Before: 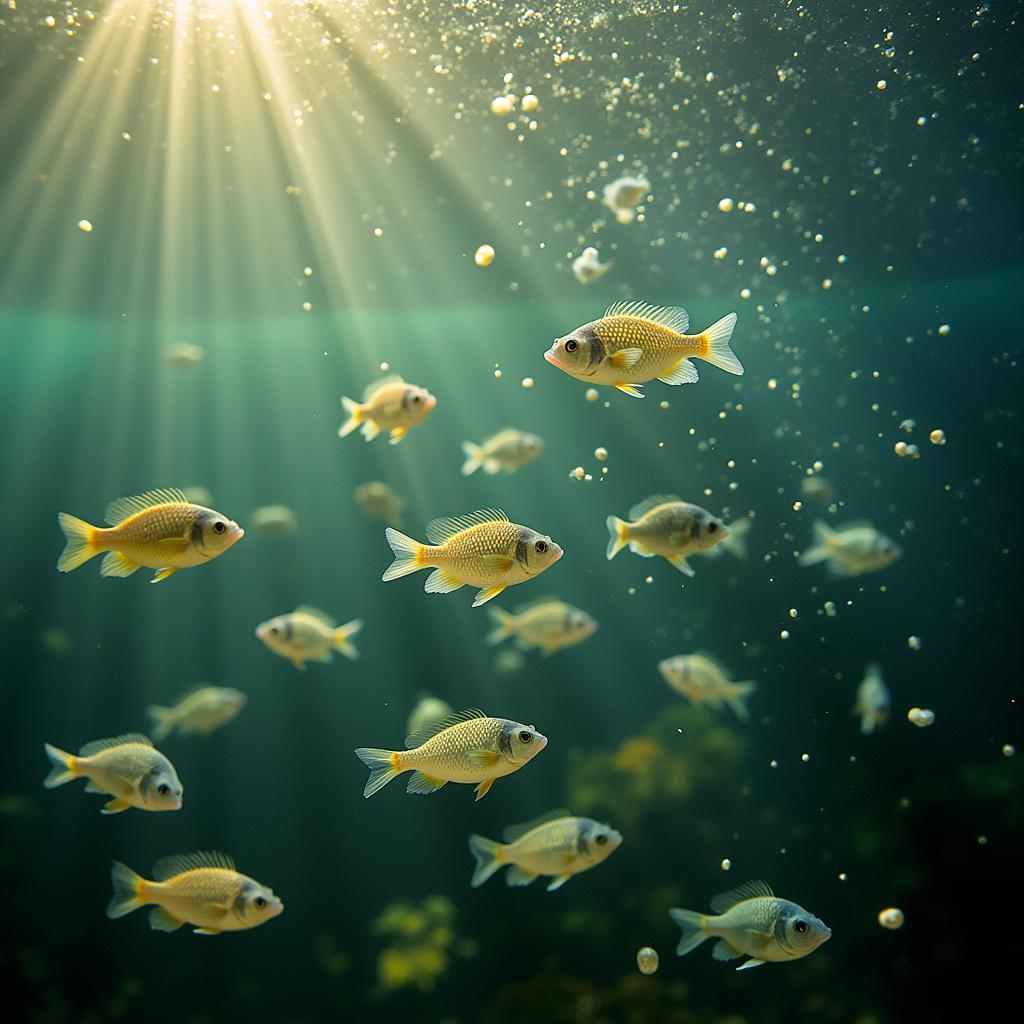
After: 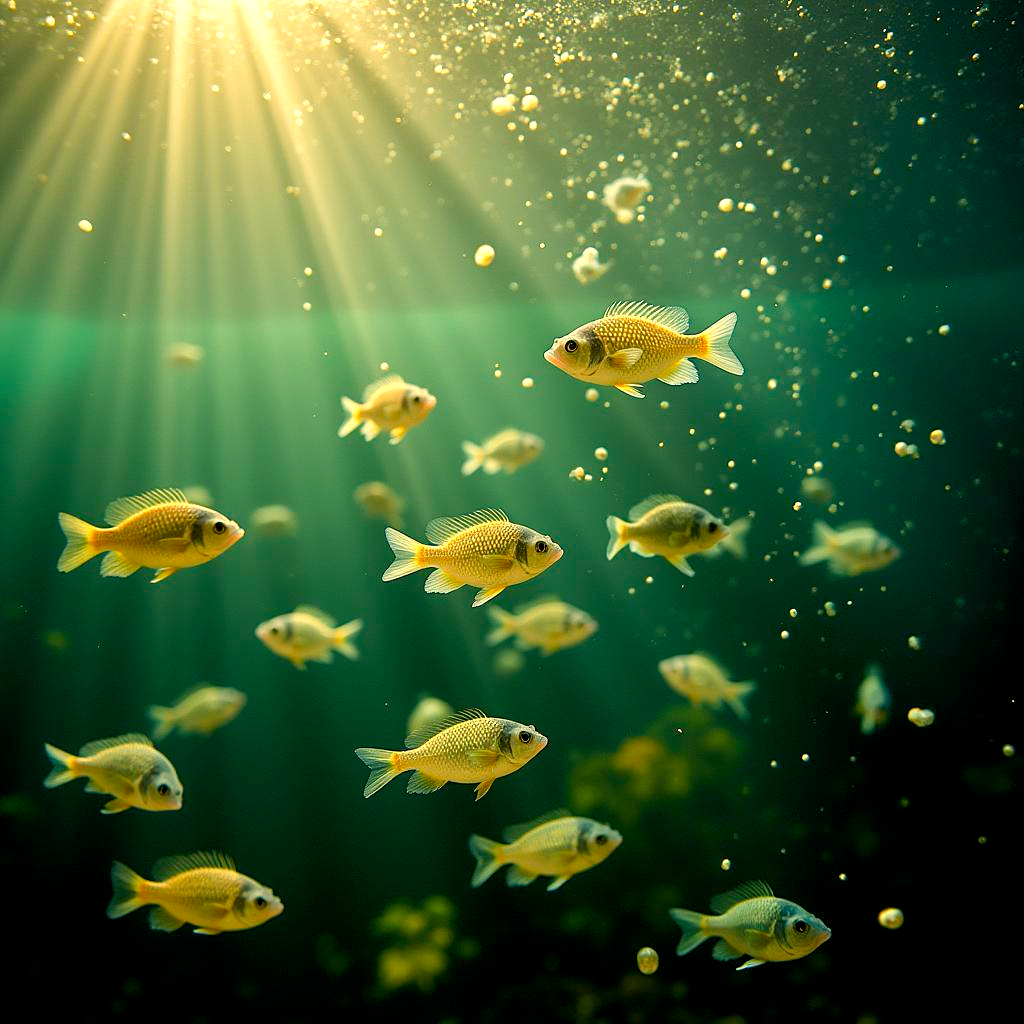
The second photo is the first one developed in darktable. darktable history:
white balance: red 1.08, blue 0.791
color correction: highlights a* -0.137, highlights b* -5.91, shadows a* -0.137, shadows b* -0.137
color balance rgb: global offset › luminance -0.51%, perceptual saturation grading › global saturation 27.53%, perceptual saturation grading › highlights -25%, perceptual saturation grading › shadows 25%, perceptual brilliance grading › highlights 6.62%, perceptual brilliance grading › mid-tones 17.07%, perceptual brilliance grading › shadows -5.23%
